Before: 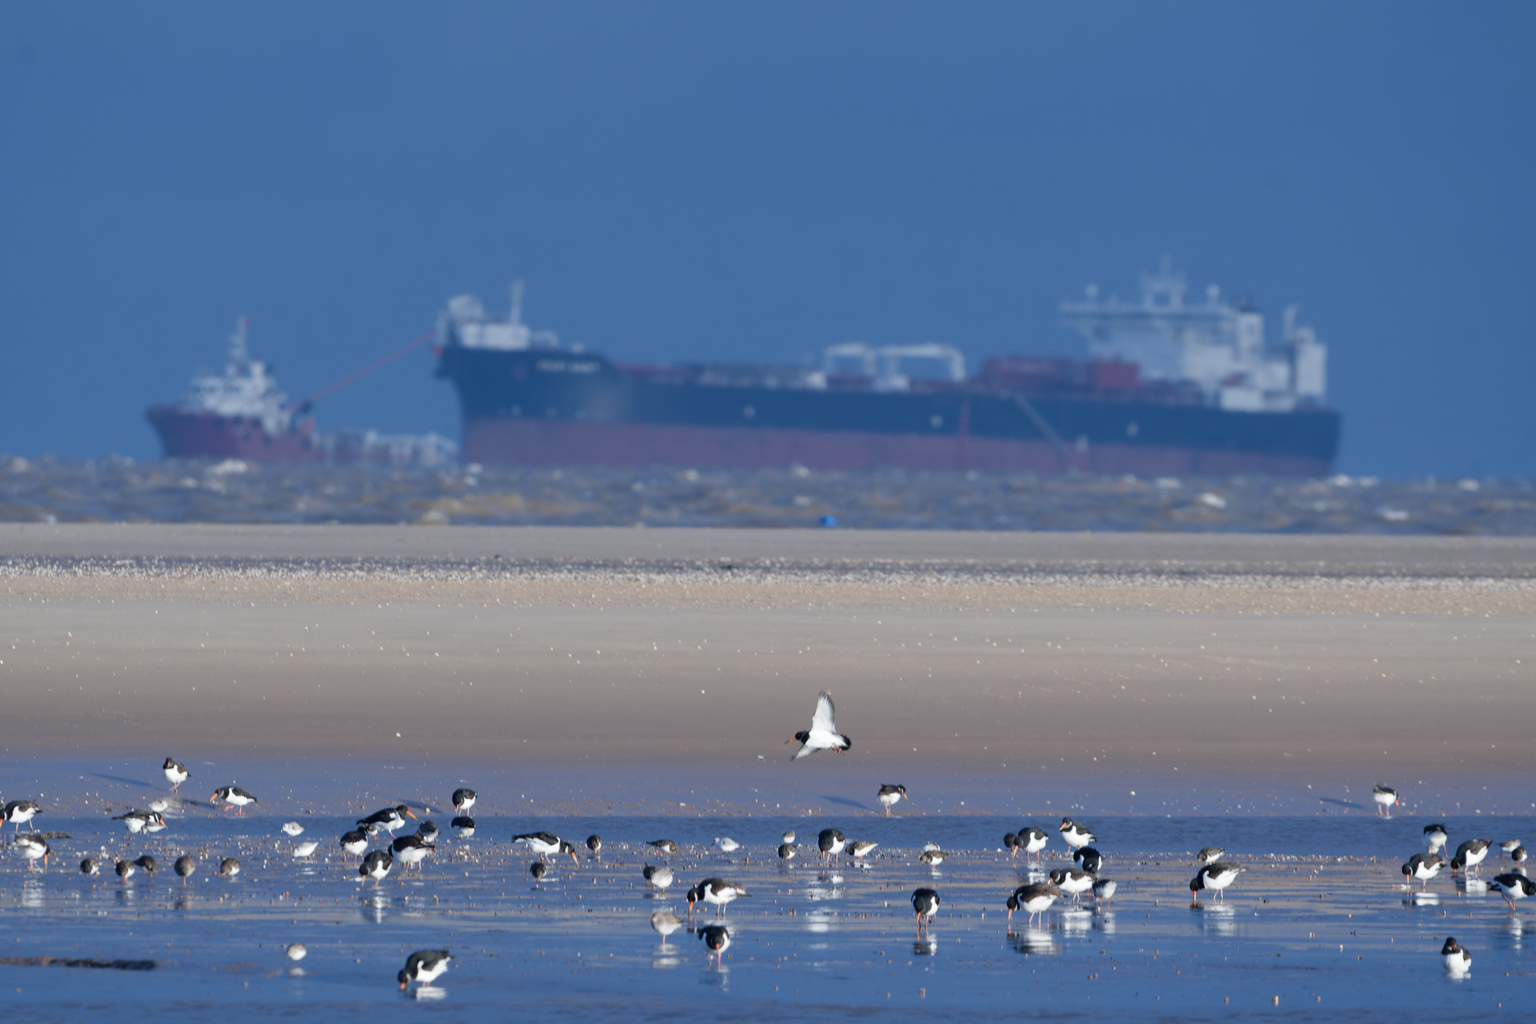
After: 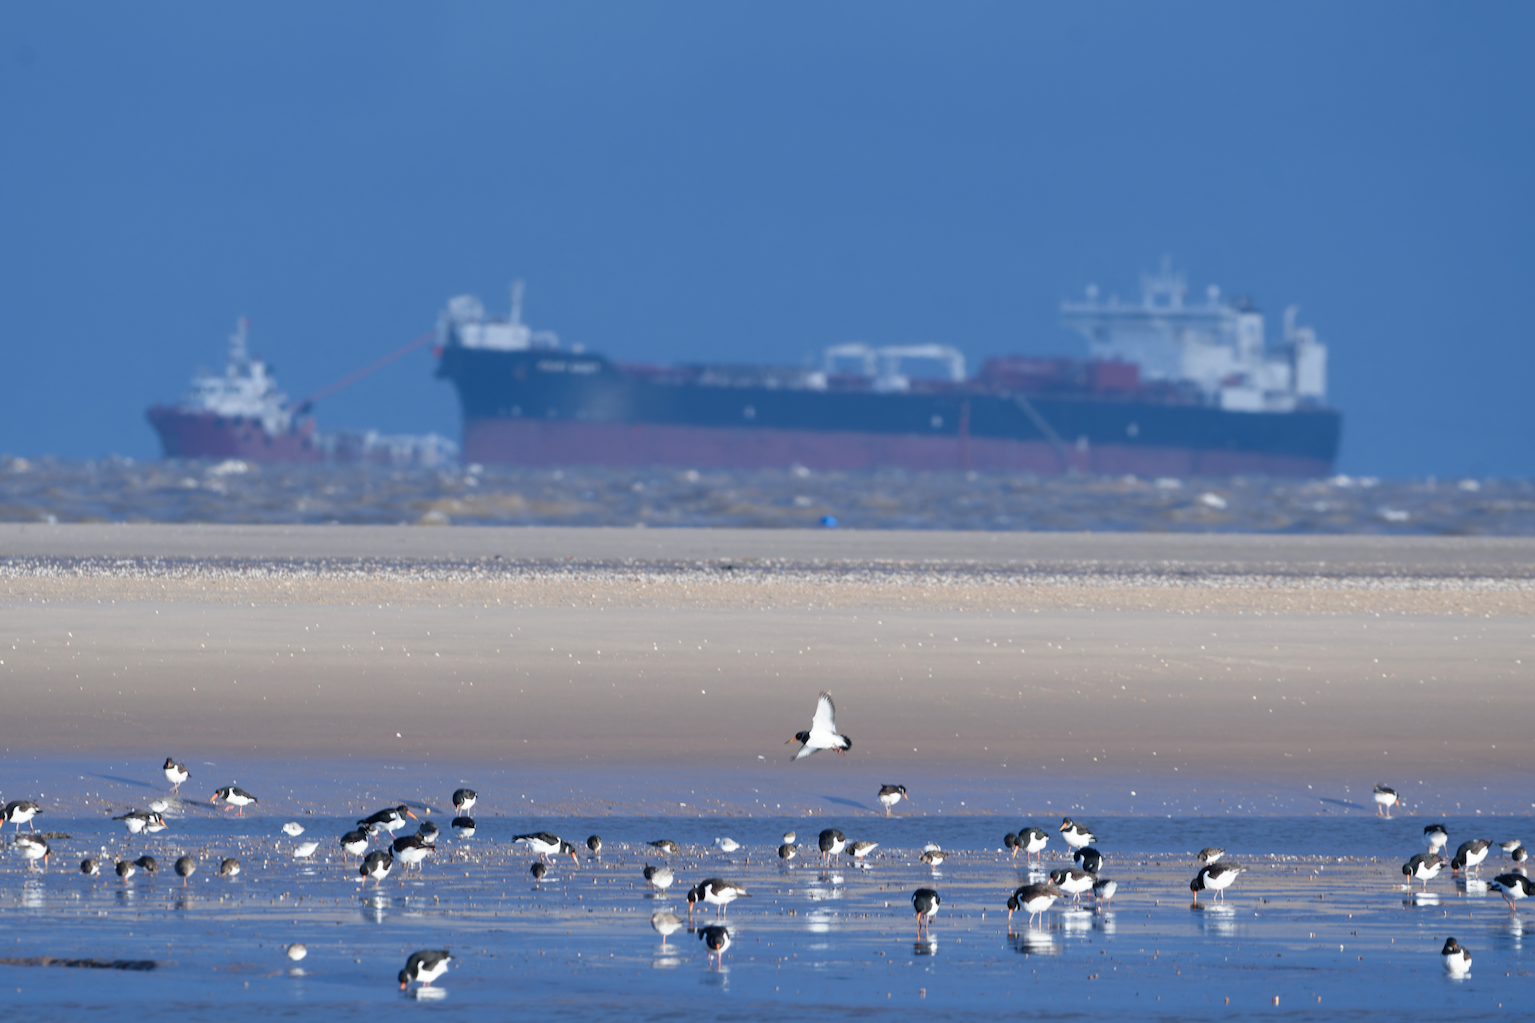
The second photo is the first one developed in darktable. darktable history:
tone curve: curves: ch0 [(0, 0) (0.003, 0.003) (0.011, 0.012) (0.025, 0.027) (0.044, 0.048) (0.069, 0.076) (0.1, 0.109) (0.136, 0.148) (0.177, 0.194) (0.224, 0.245) (0.277, 0.303) (0.335, 0.366) (0.399, 0.436) (0.468, 0.511) (0.543, 0.593) (0.623, 0.681) (0.709, 0.775) (0.801, 0.875) (0.898, 0.954) (1, 1)], preserve colors none
